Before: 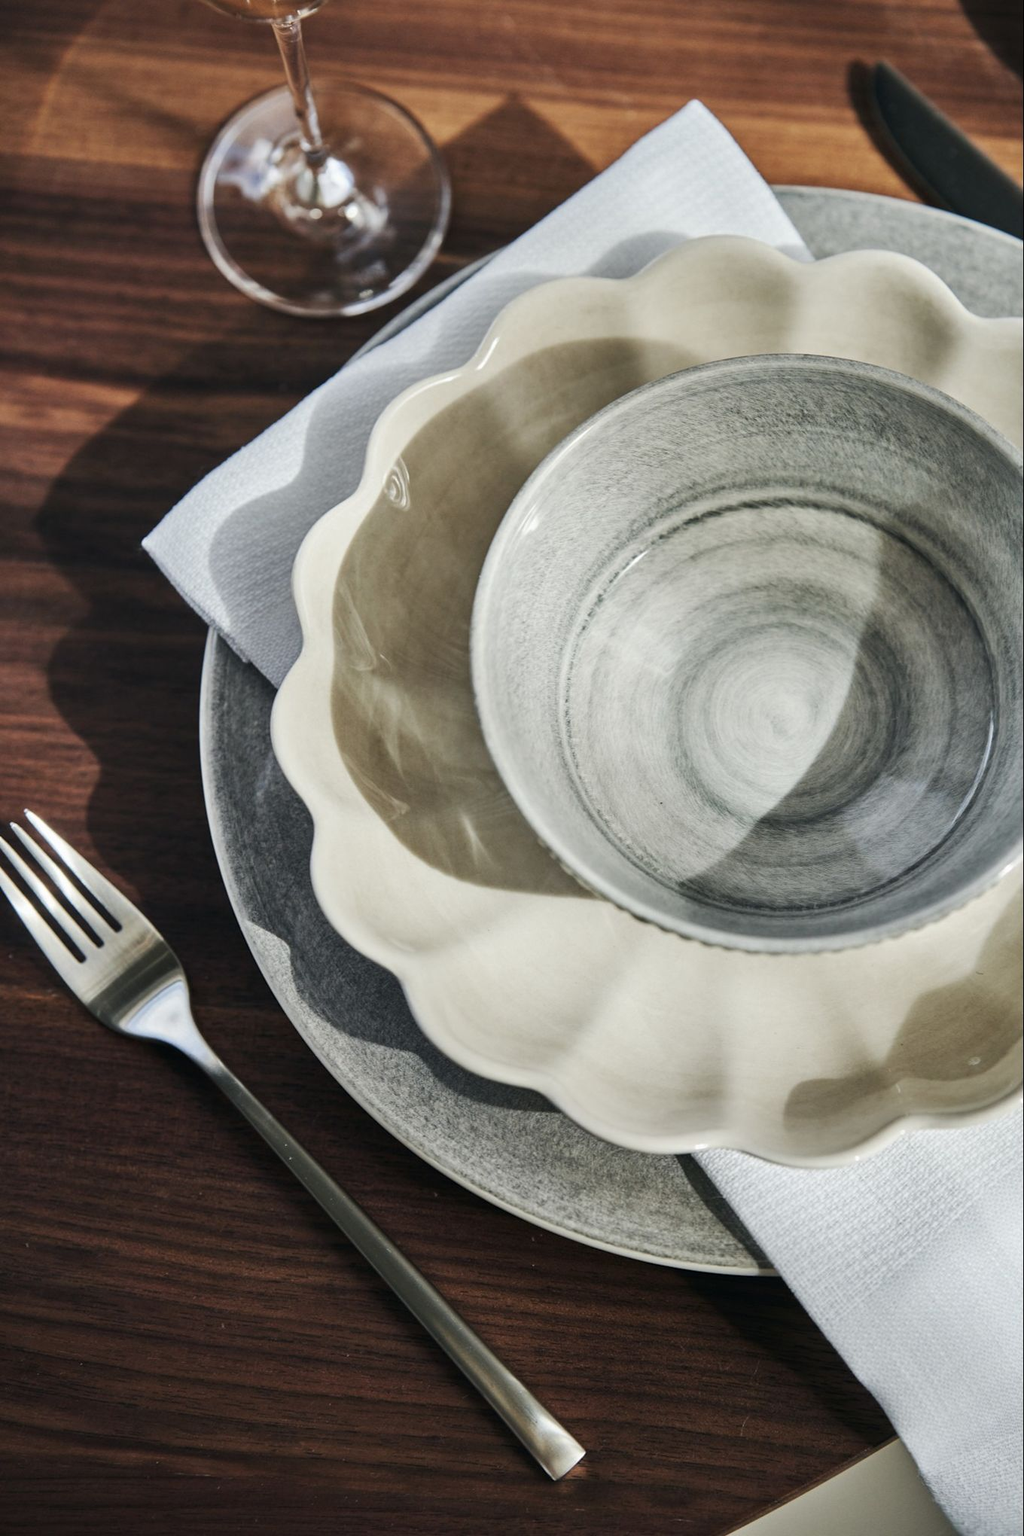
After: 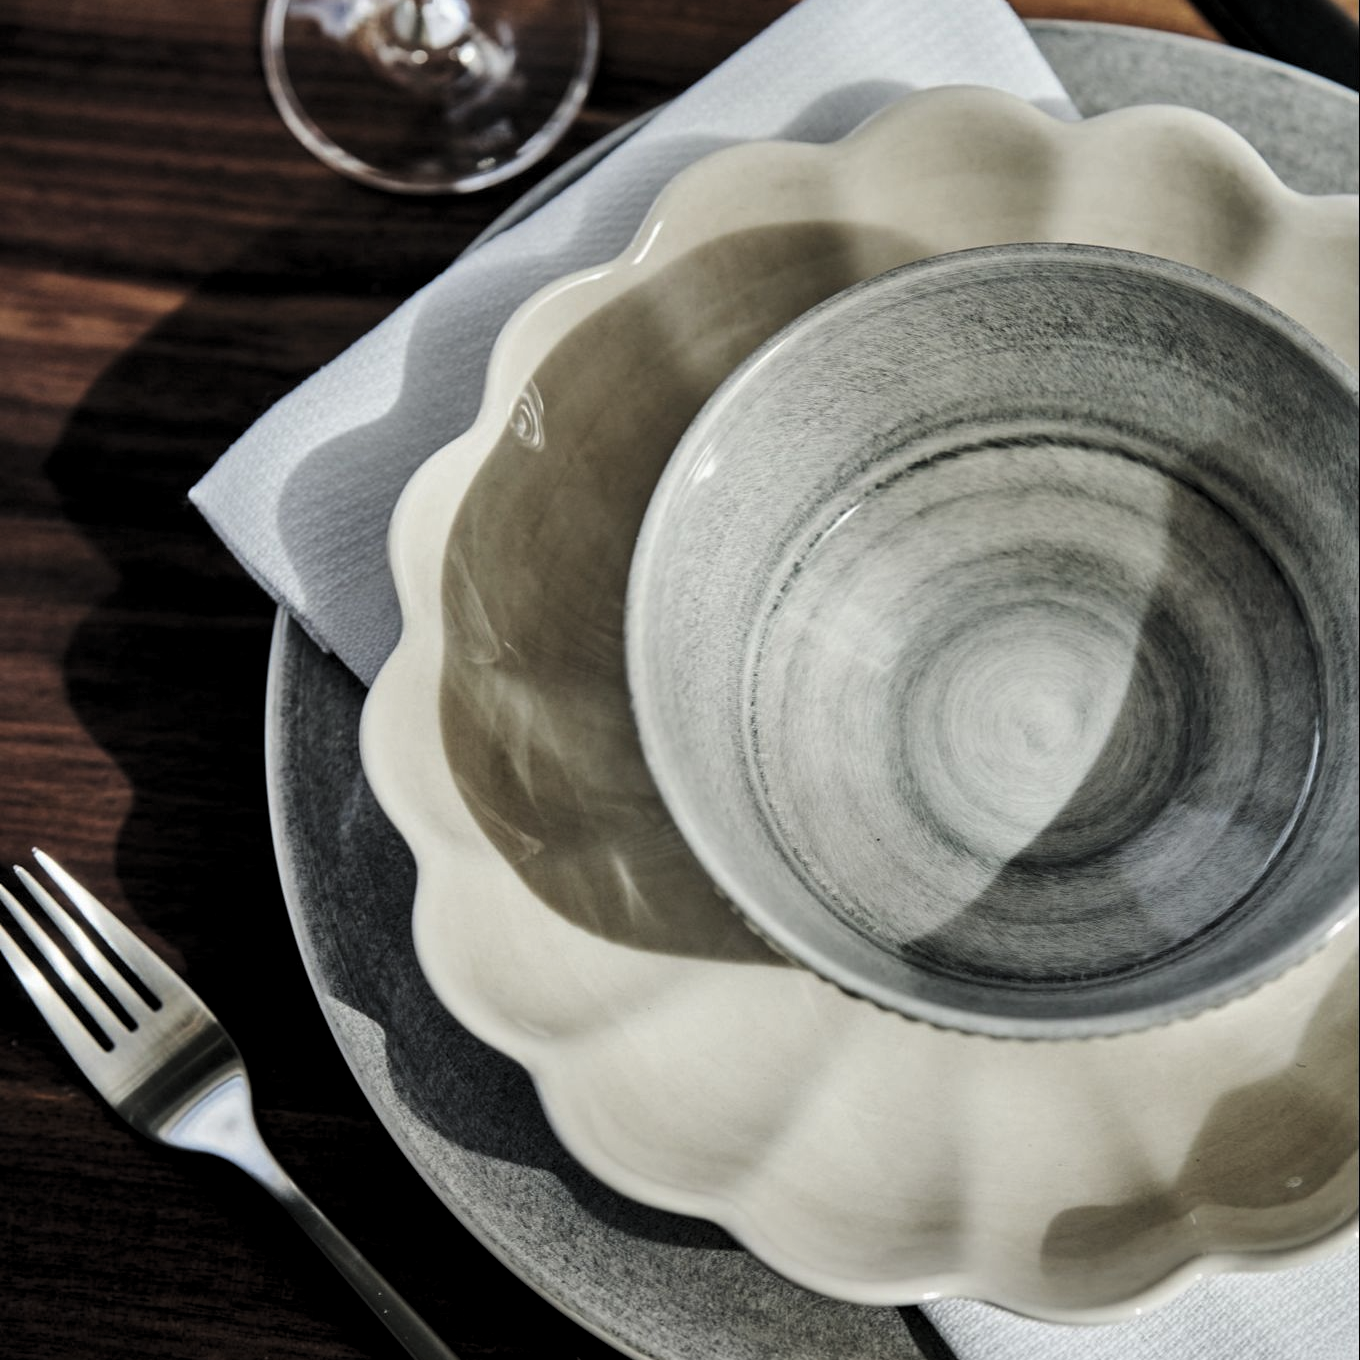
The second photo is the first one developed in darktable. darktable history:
crop: top 11.166%, bottom 22.168%
levels: levels [0.116, 0.574, 1]
